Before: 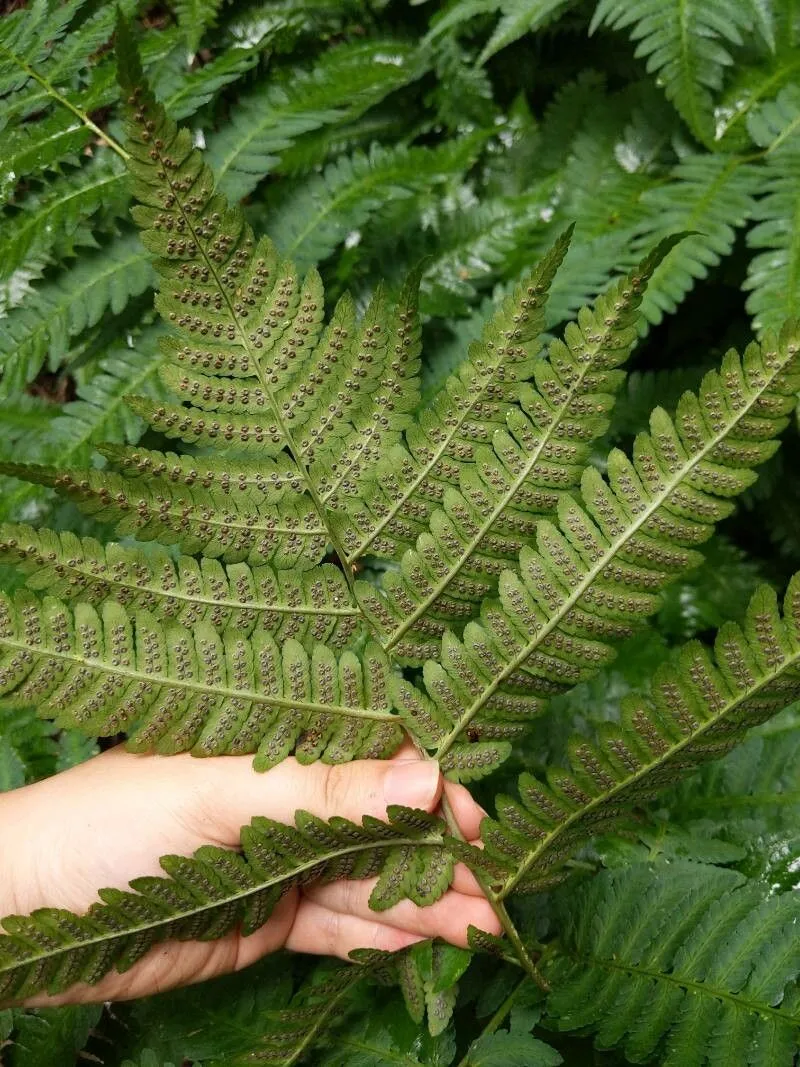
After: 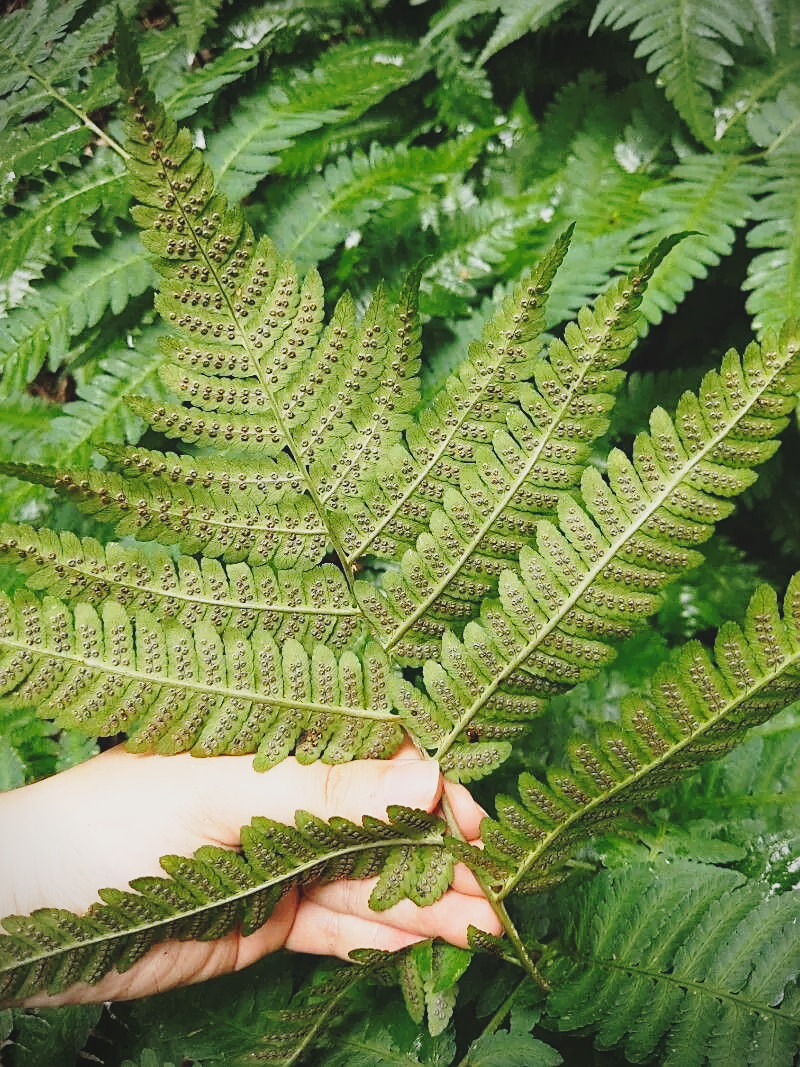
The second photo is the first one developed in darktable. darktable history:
sharpen: on, module defaults
base curve: curves: ch0 [(0, 0) (0.028, 0.03) (0.121, 0.232) (0.46, 0.748) (0.859, 0.968) (1, 1)], preserve colors none
contrast brightness saturation: contrast -0.15, brightness 0.05, saturation -0.12
vignetting: unbound false
